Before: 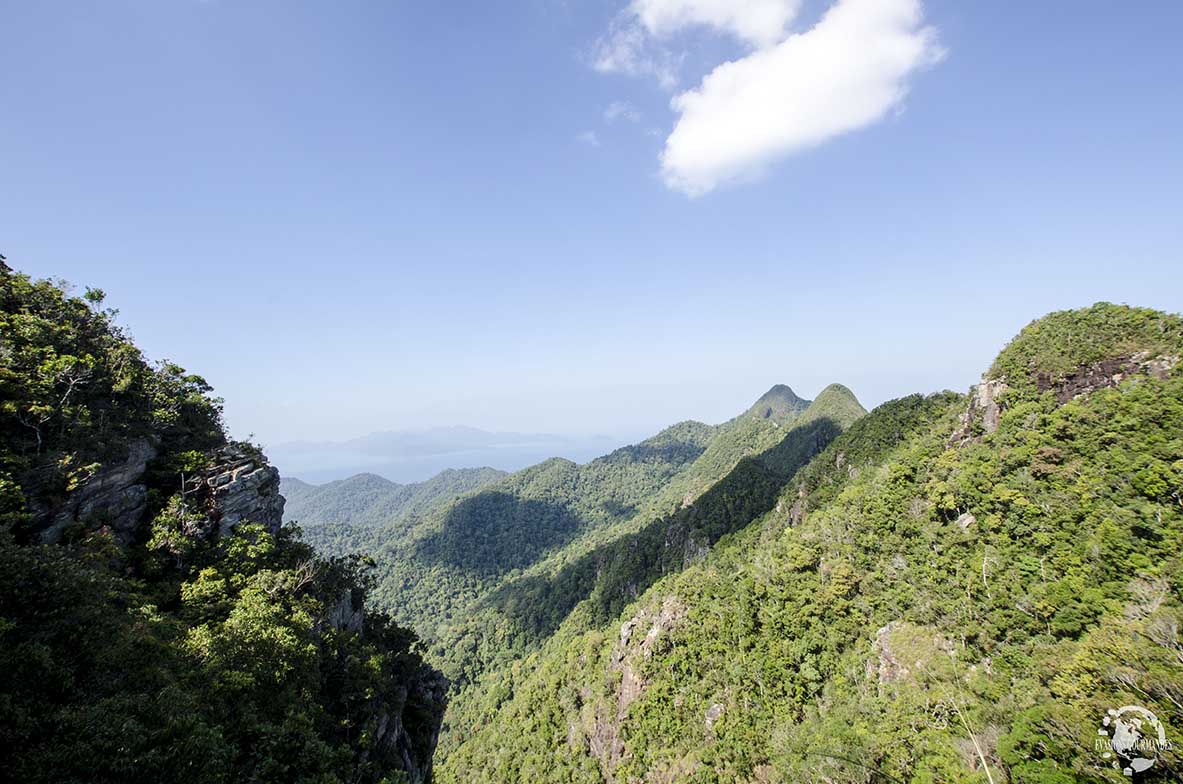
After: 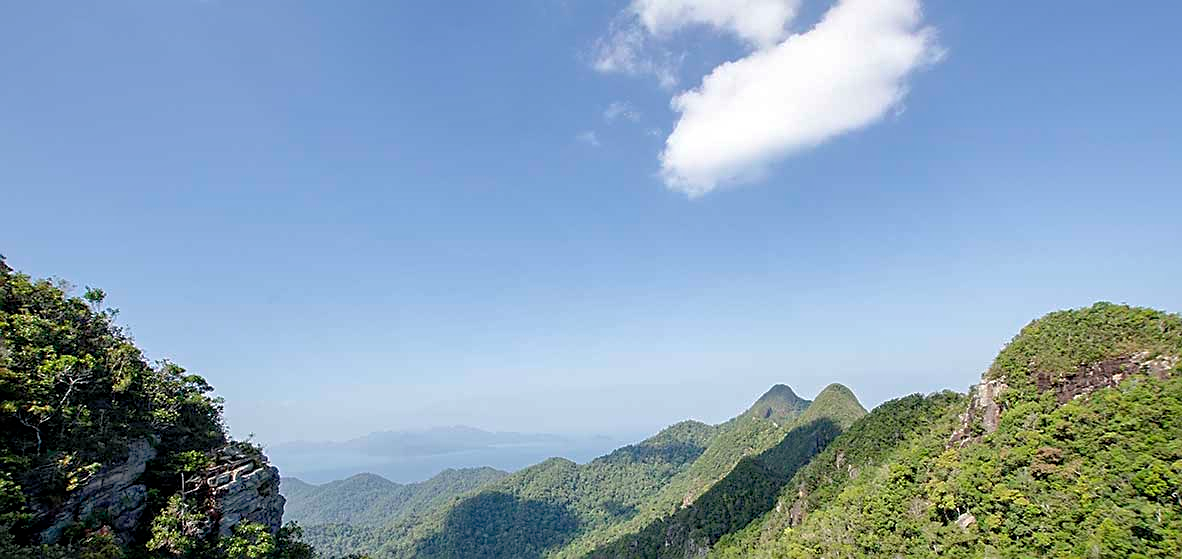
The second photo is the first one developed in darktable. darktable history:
crop: right 0%, bottom 28.684%
shadows and highlights: on, module defaults
sharpen: on, module defaults
